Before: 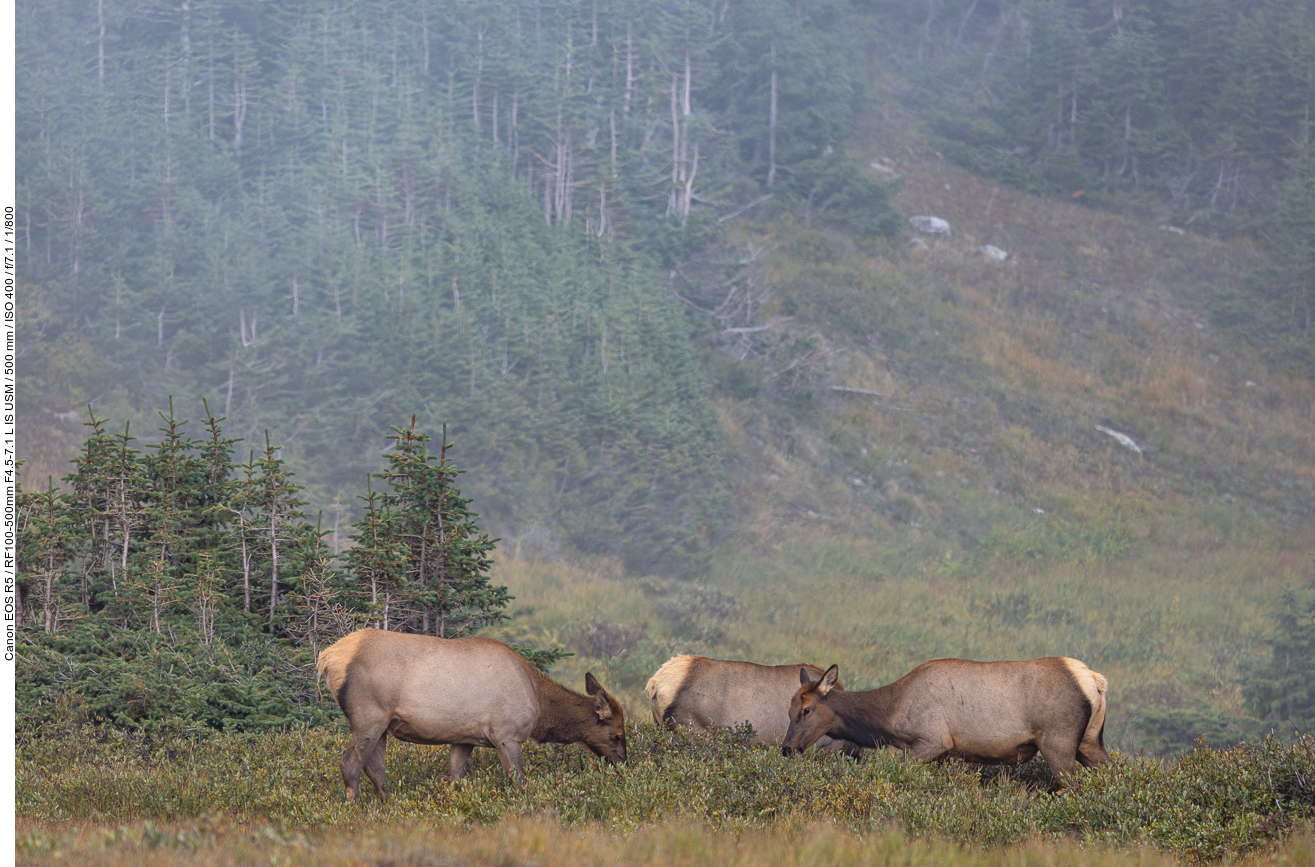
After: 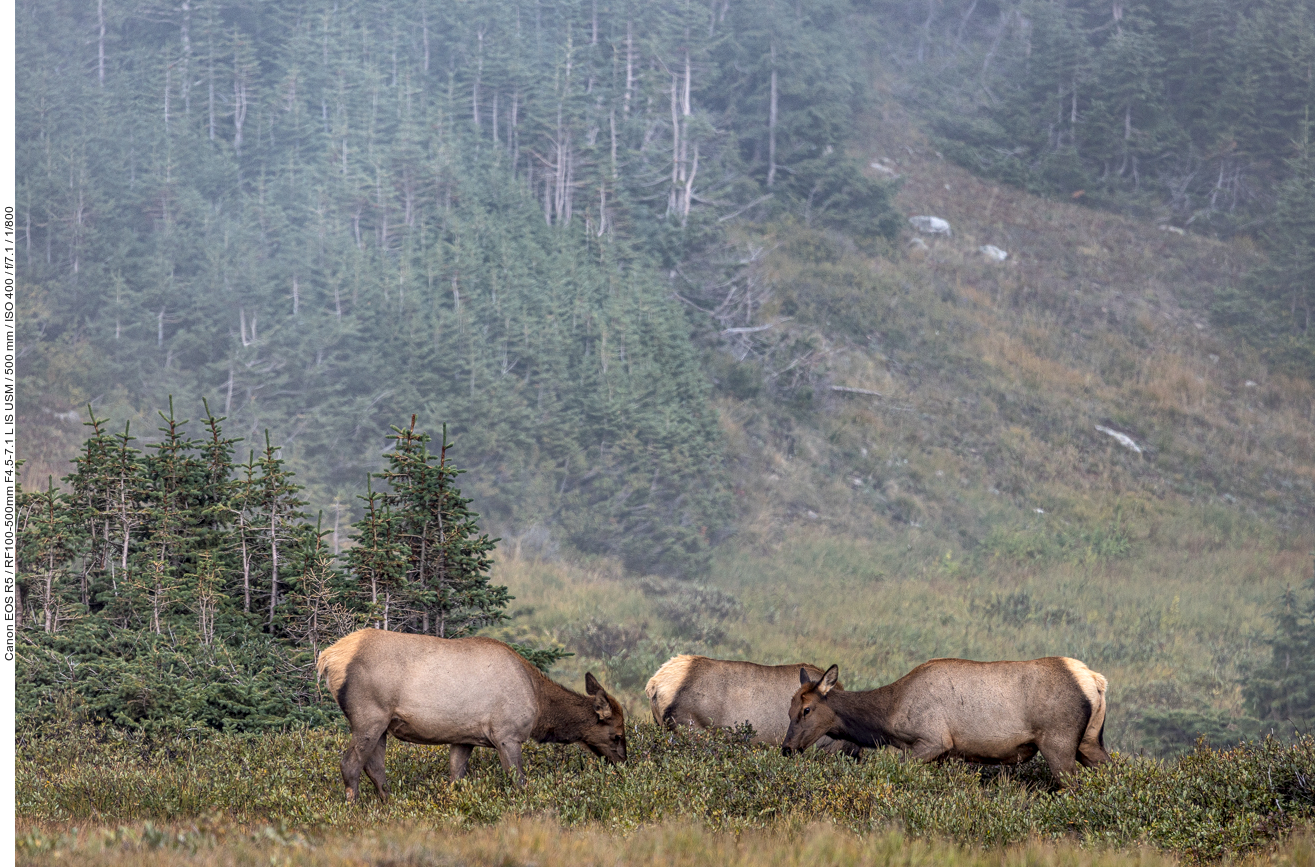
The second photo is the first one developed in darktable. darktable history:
local contrast: detail 150%
tone curve: curves: ch0 [(0, 0) (0.003, 0.012) (0.011, 0.015) (0.025, 0.027) (0.044, 0.045) (0.069, 0.064) (0.1, 0.093) (0.136, 0.133) (0.177, 0.177) (0.224, 0.221) (0.277, 0.272) (0.335, 0.342) (0.399, 0.398) (0.468, 0.462) (0.543, 0.547) (0.623, 0.624) (0.709, 0.711) (0.801, 0.792) (0.898, 0.889) (1, 1)], color space Lab, independent channels, preserve colors none
